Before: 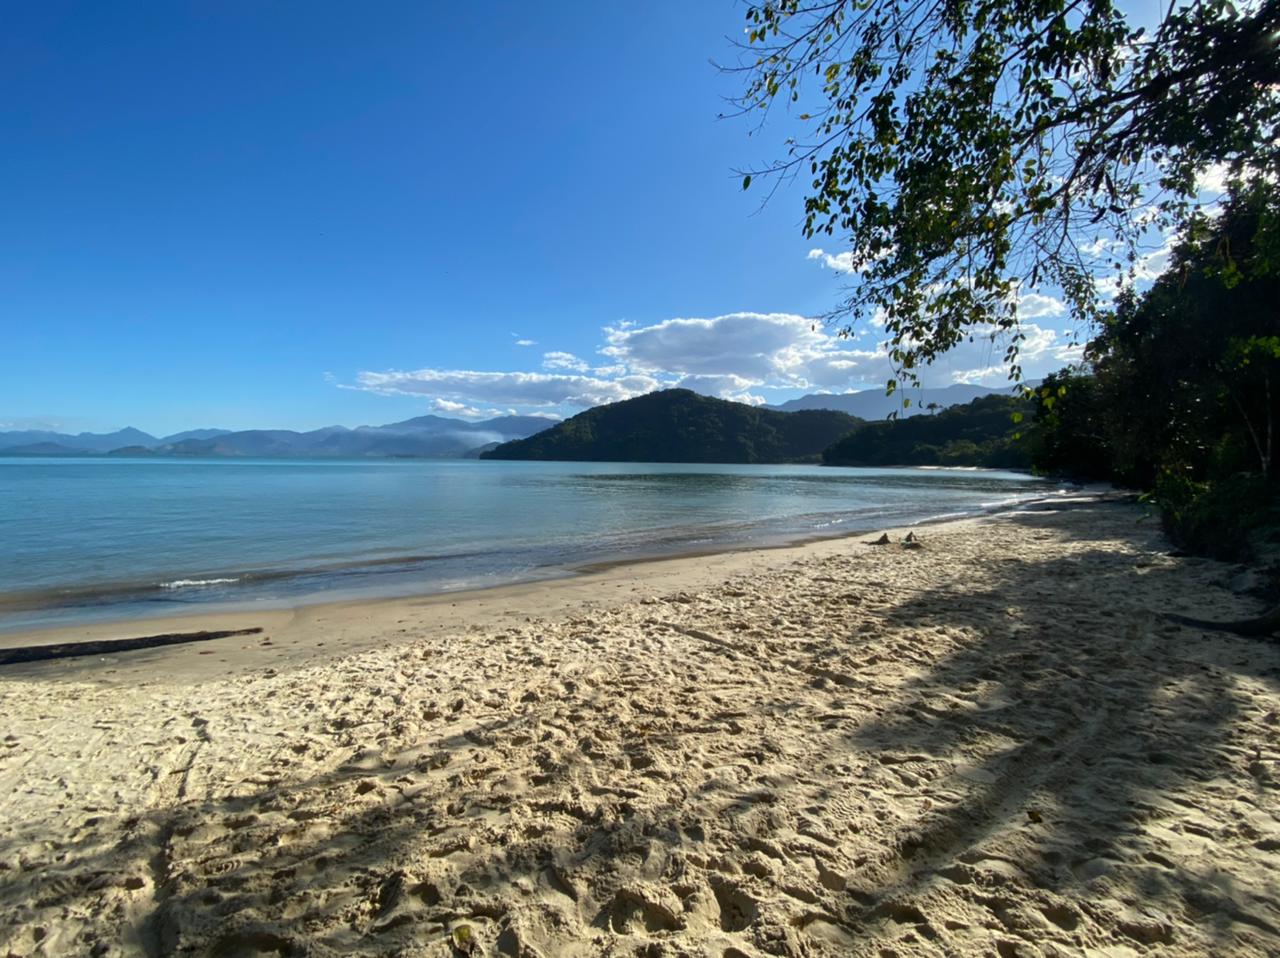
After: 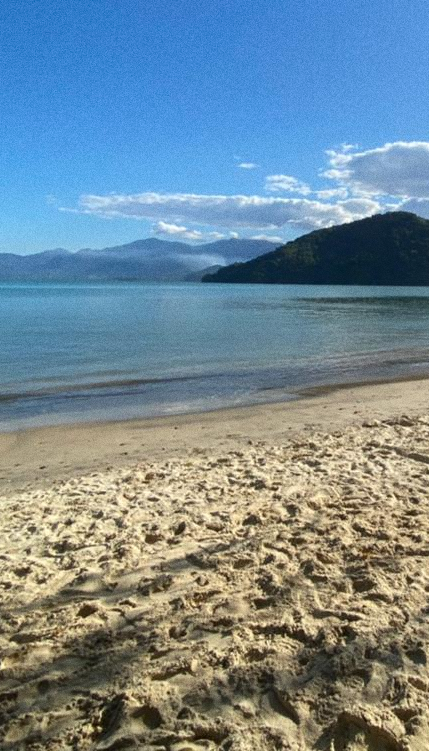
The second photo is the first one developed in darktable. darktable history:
crop and rotate: left 21.77%, top 18.528%, right 44.676%, bottom 2.997%
grain: coarseness 0.09 ISO
